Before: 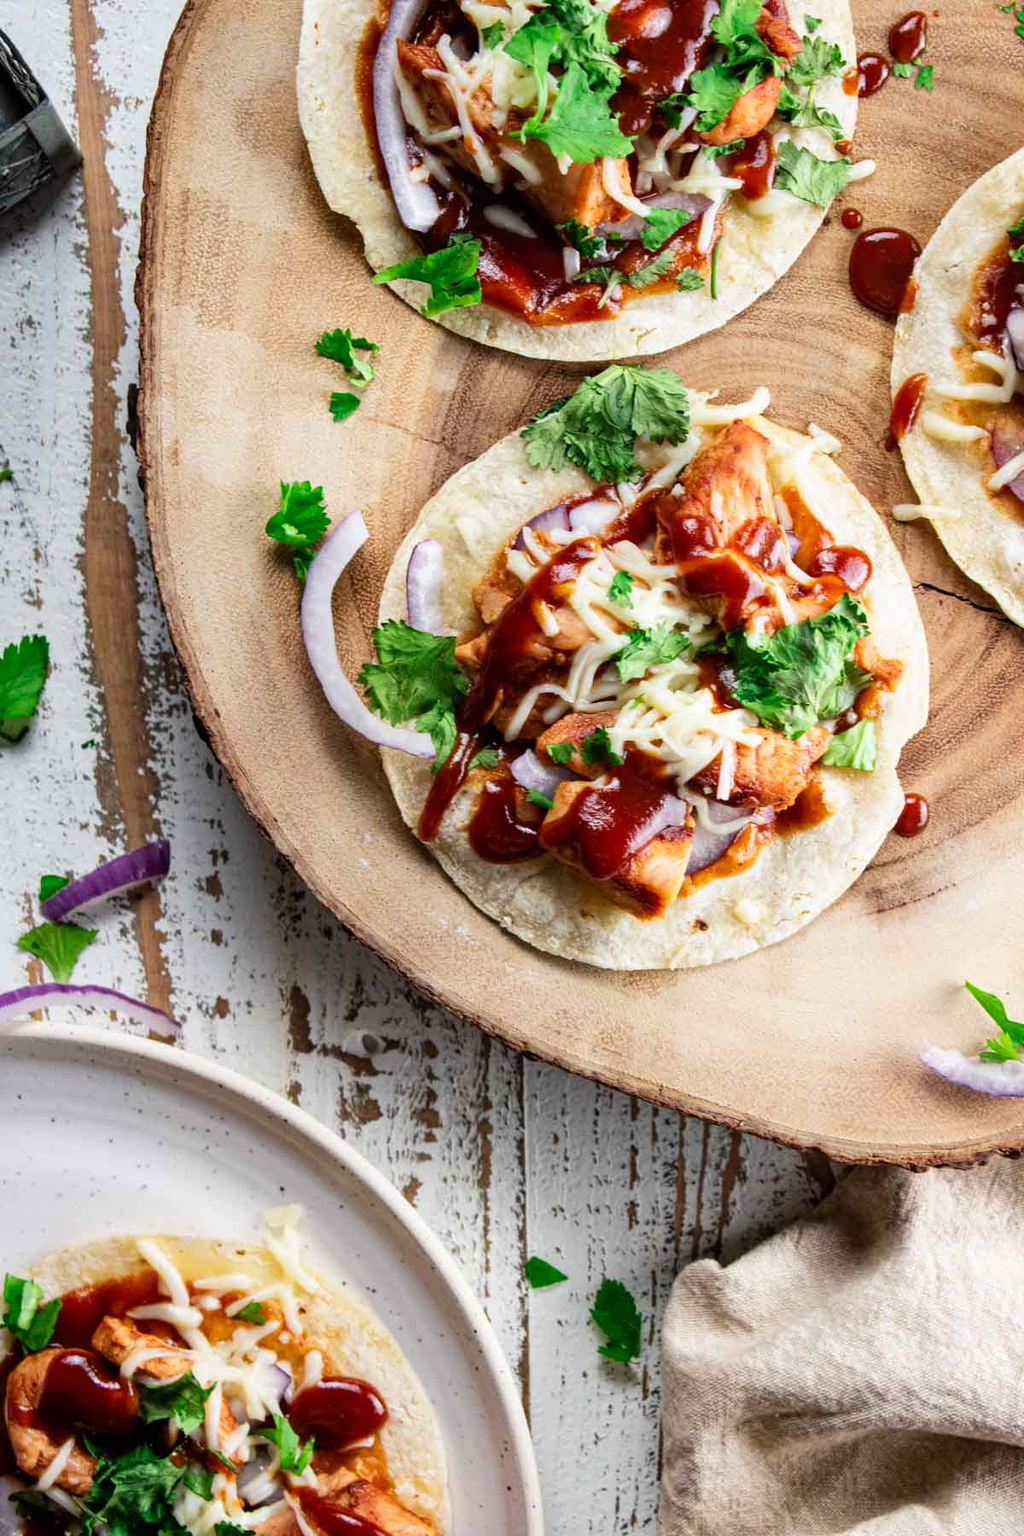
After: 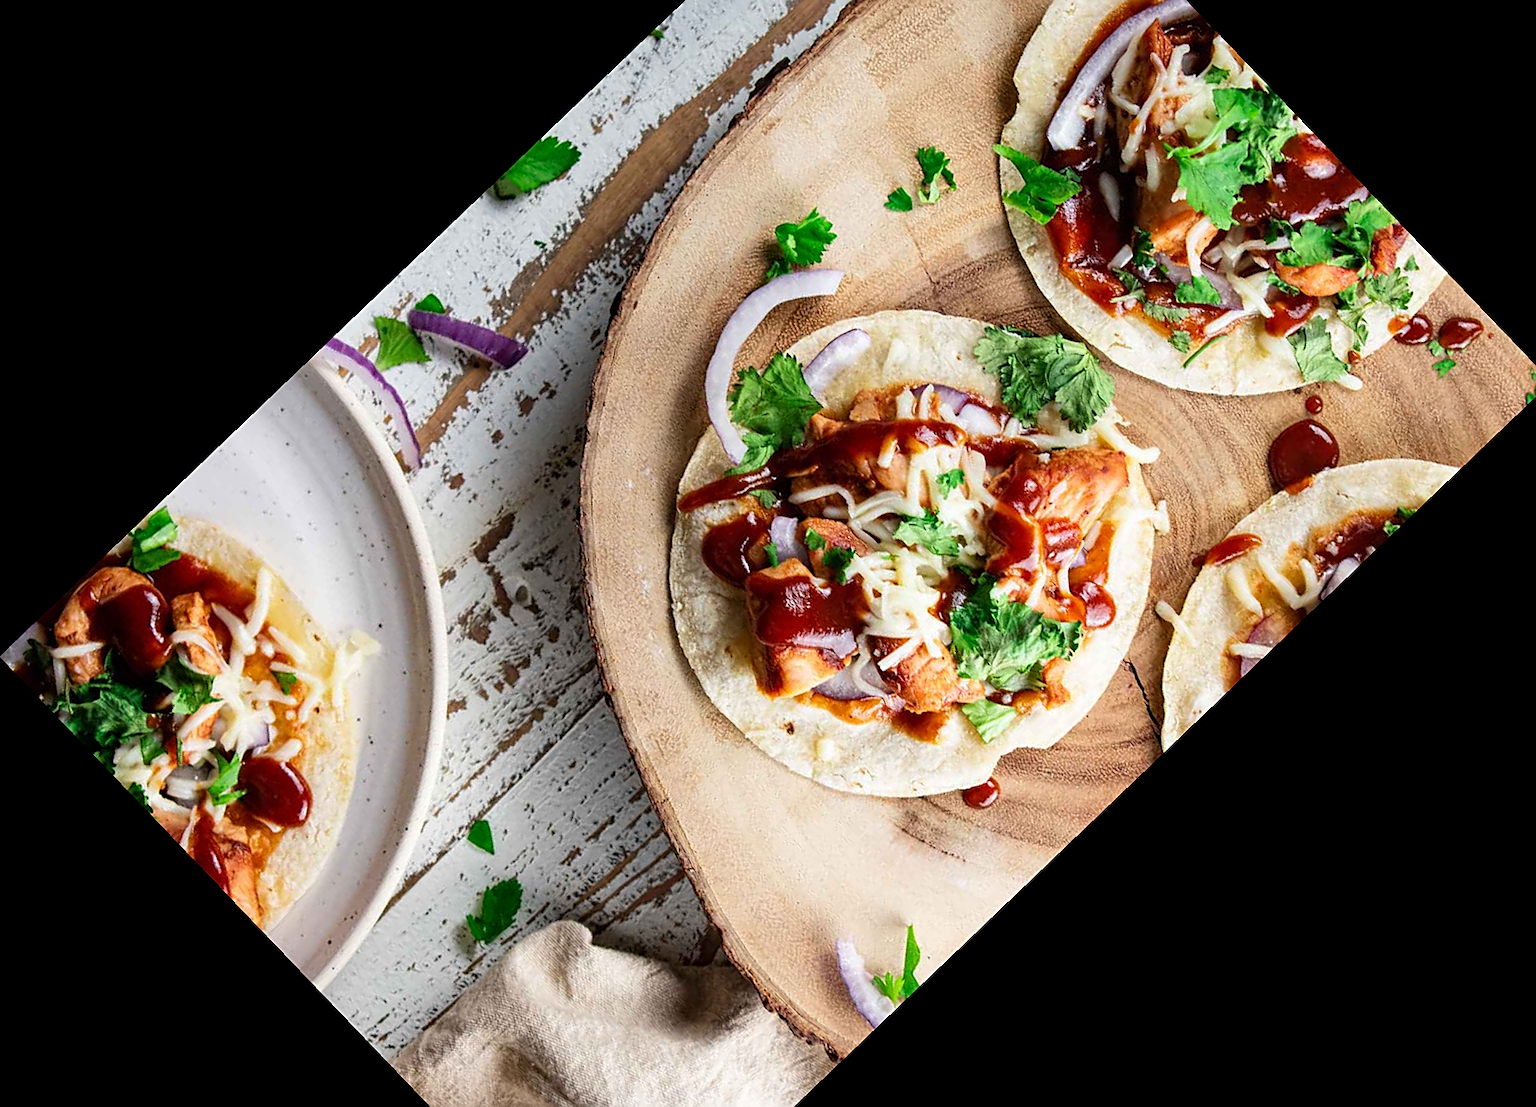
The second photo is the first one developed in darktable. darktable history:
crop and rotate: angle -46.26°, top 16.234%, right 0.912%, bottom 11.704%
sharpen: amount 0.6
